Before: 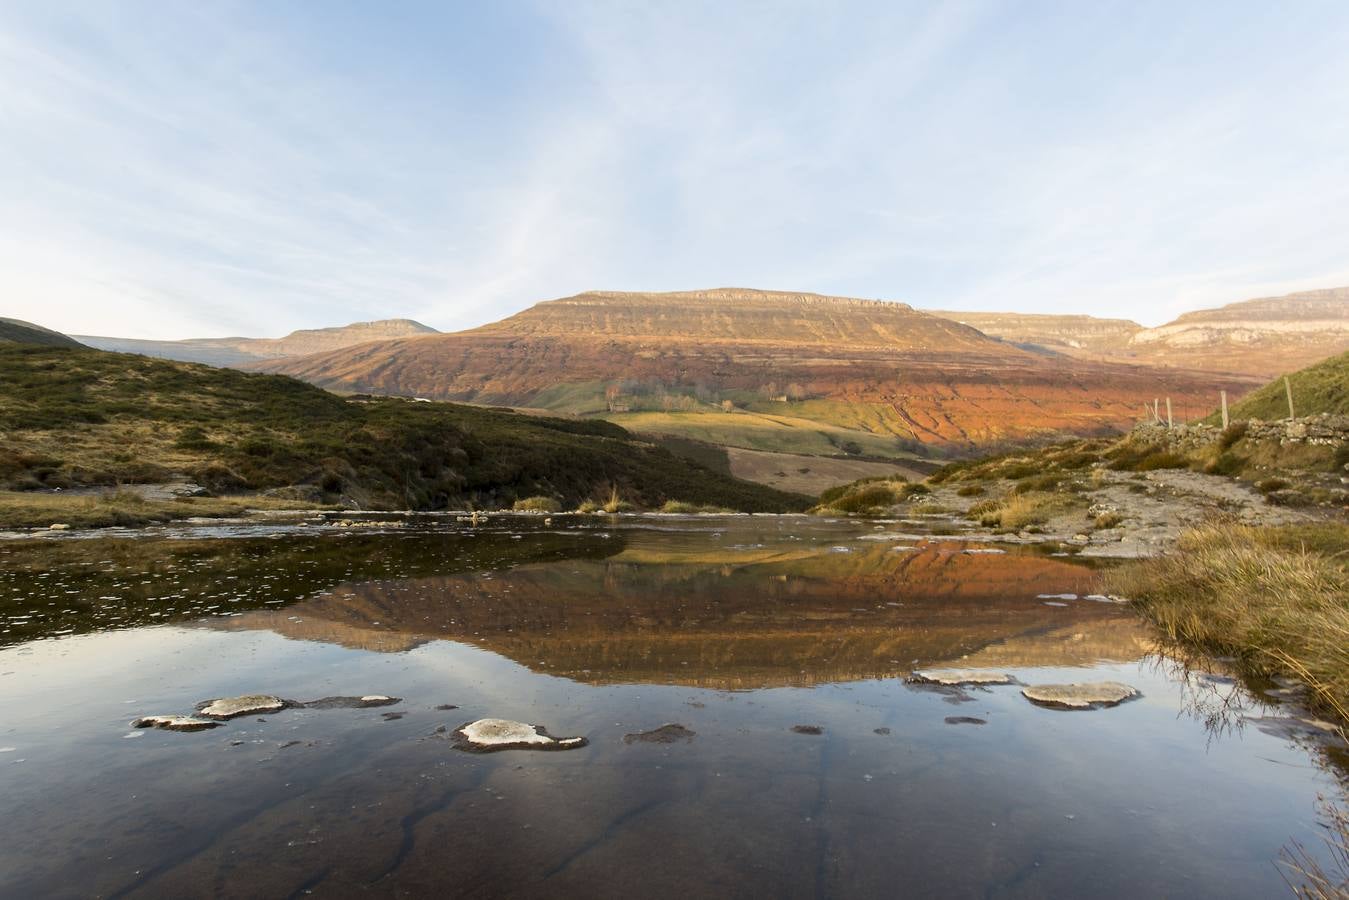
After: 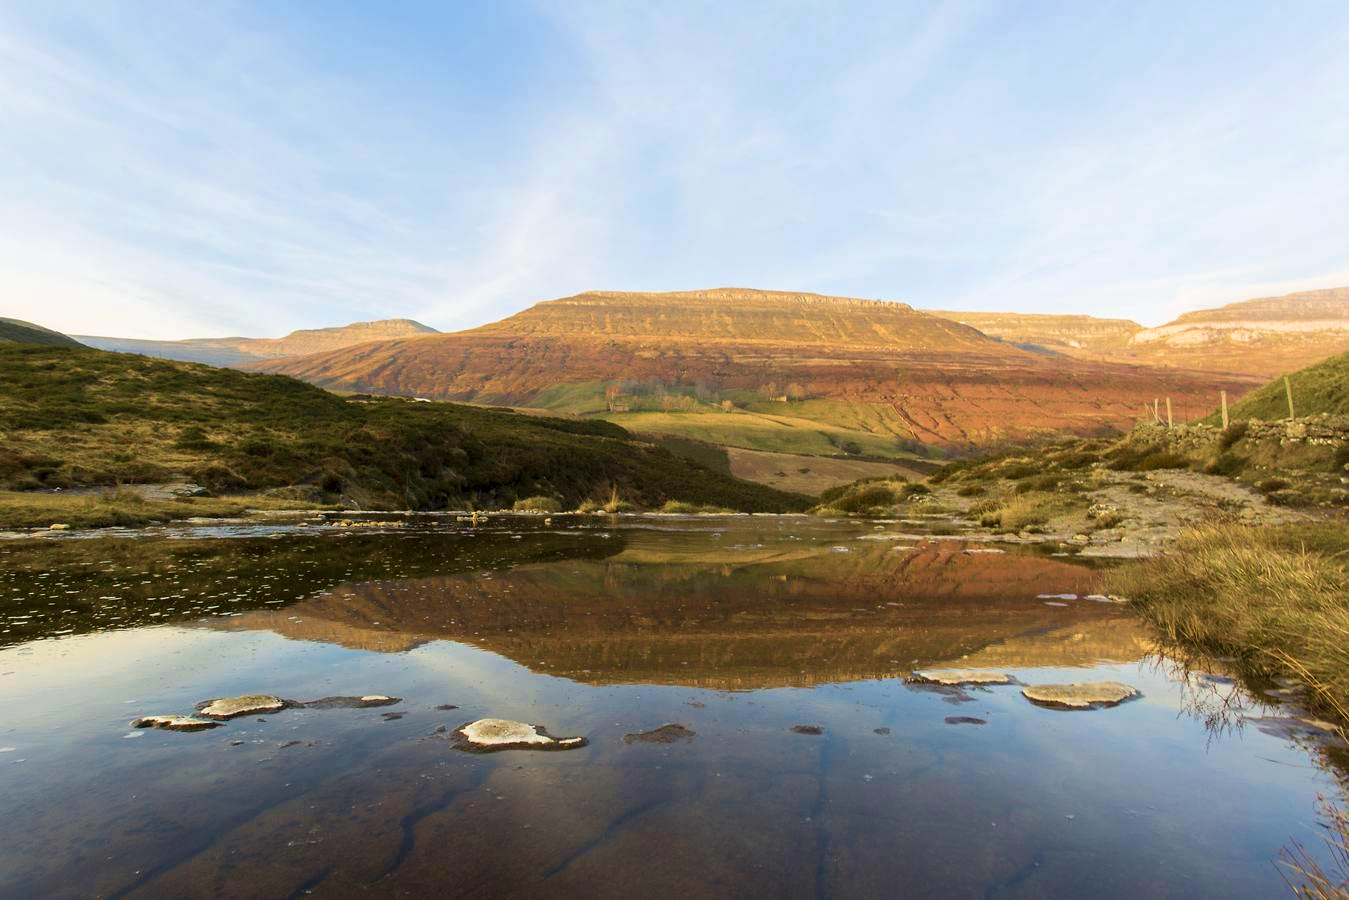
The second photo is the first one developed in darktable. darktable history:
velvia: strength 73.52%
